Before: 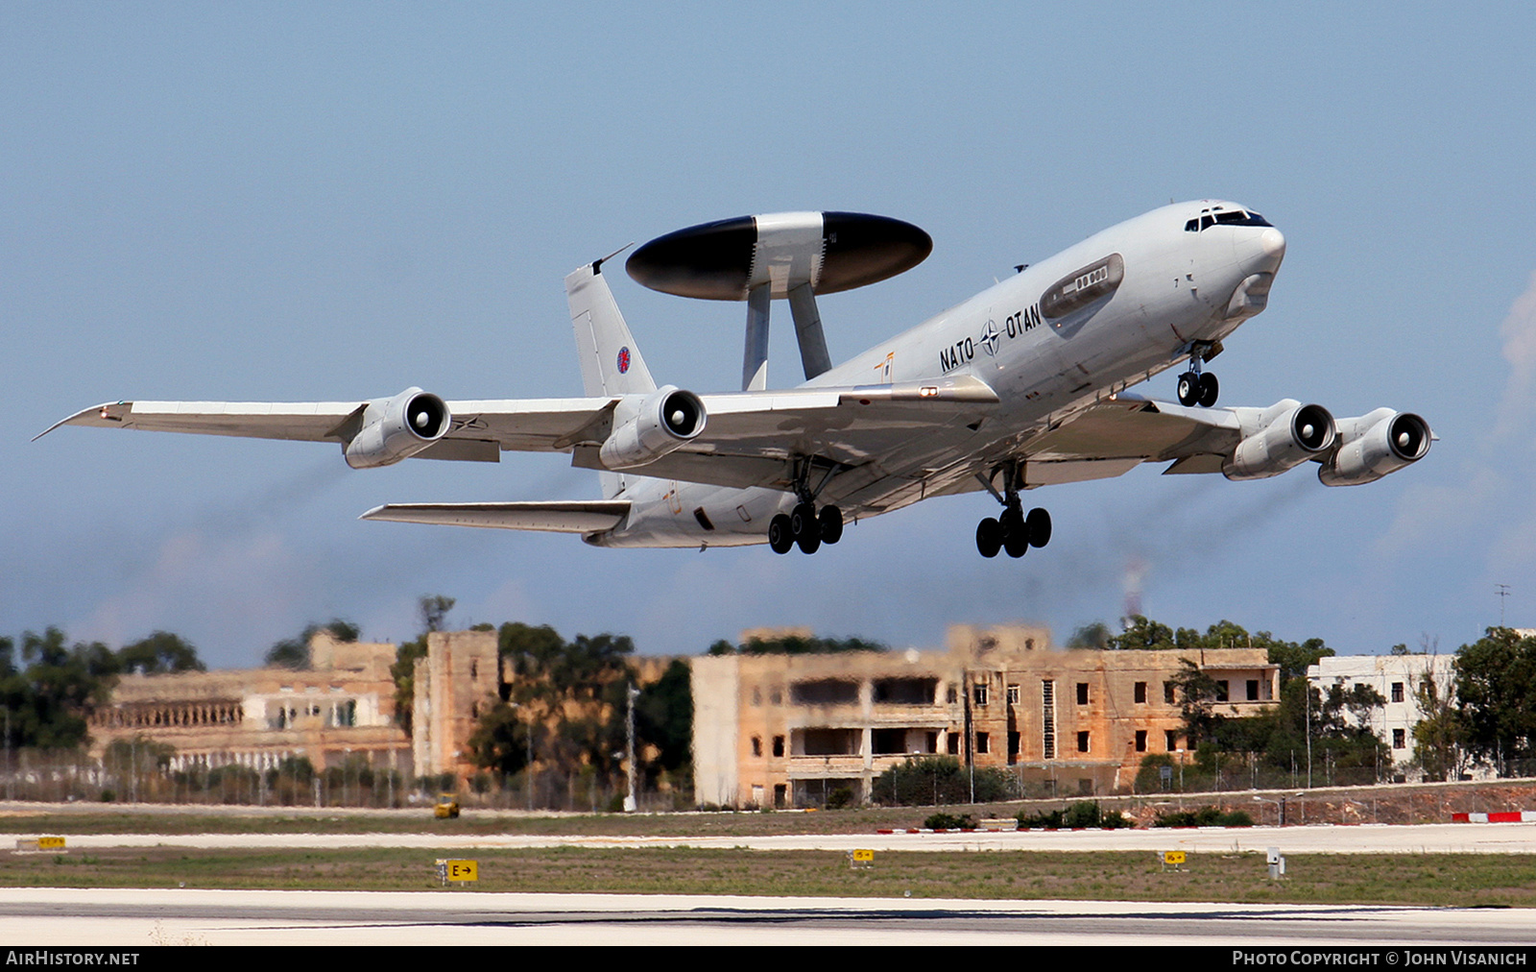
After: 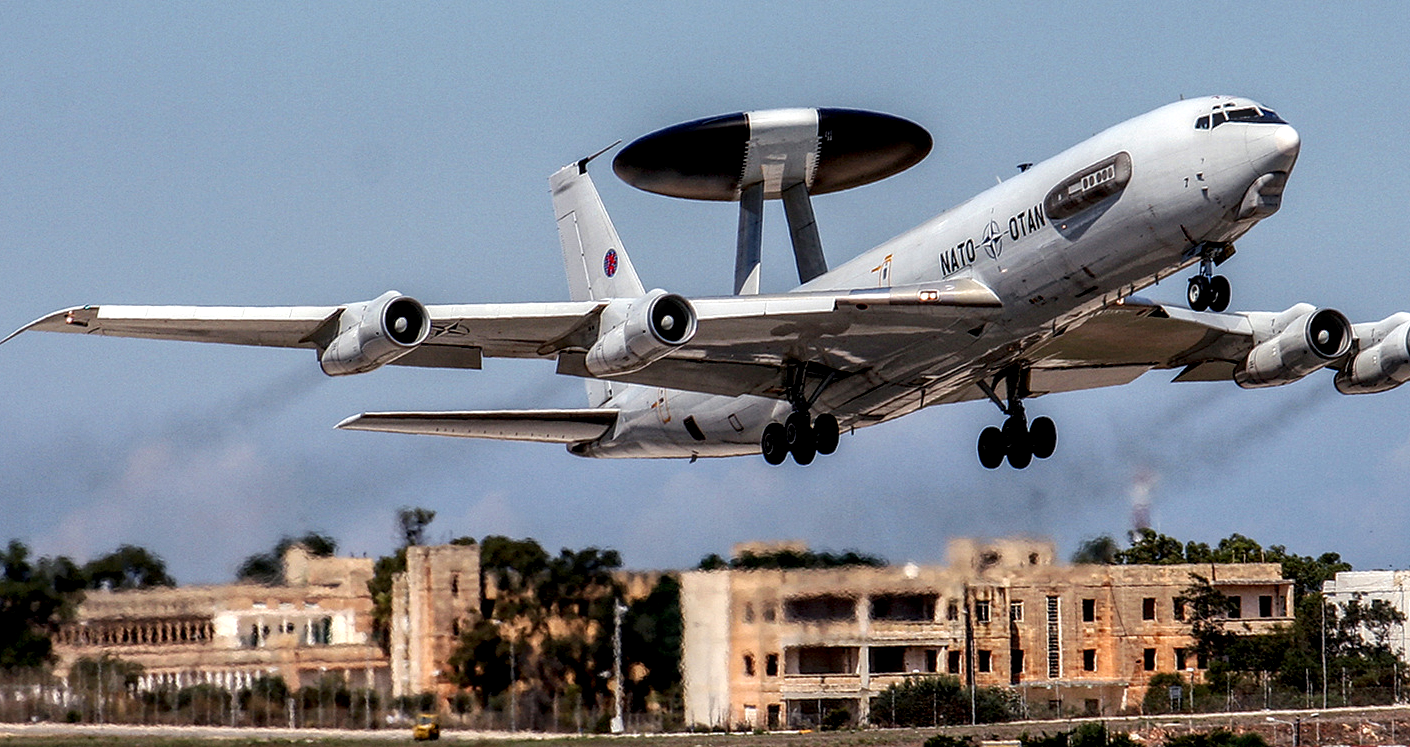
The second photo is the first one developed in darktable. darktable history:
local contrast: highlights 5%, shadows 1%, detail 182%
sharpen: radius 1.476, amount 0.409, threshold 1.427
crop and rotate: left 2.463%, top 11.085%, right 9.38%, bottom 15.036%
